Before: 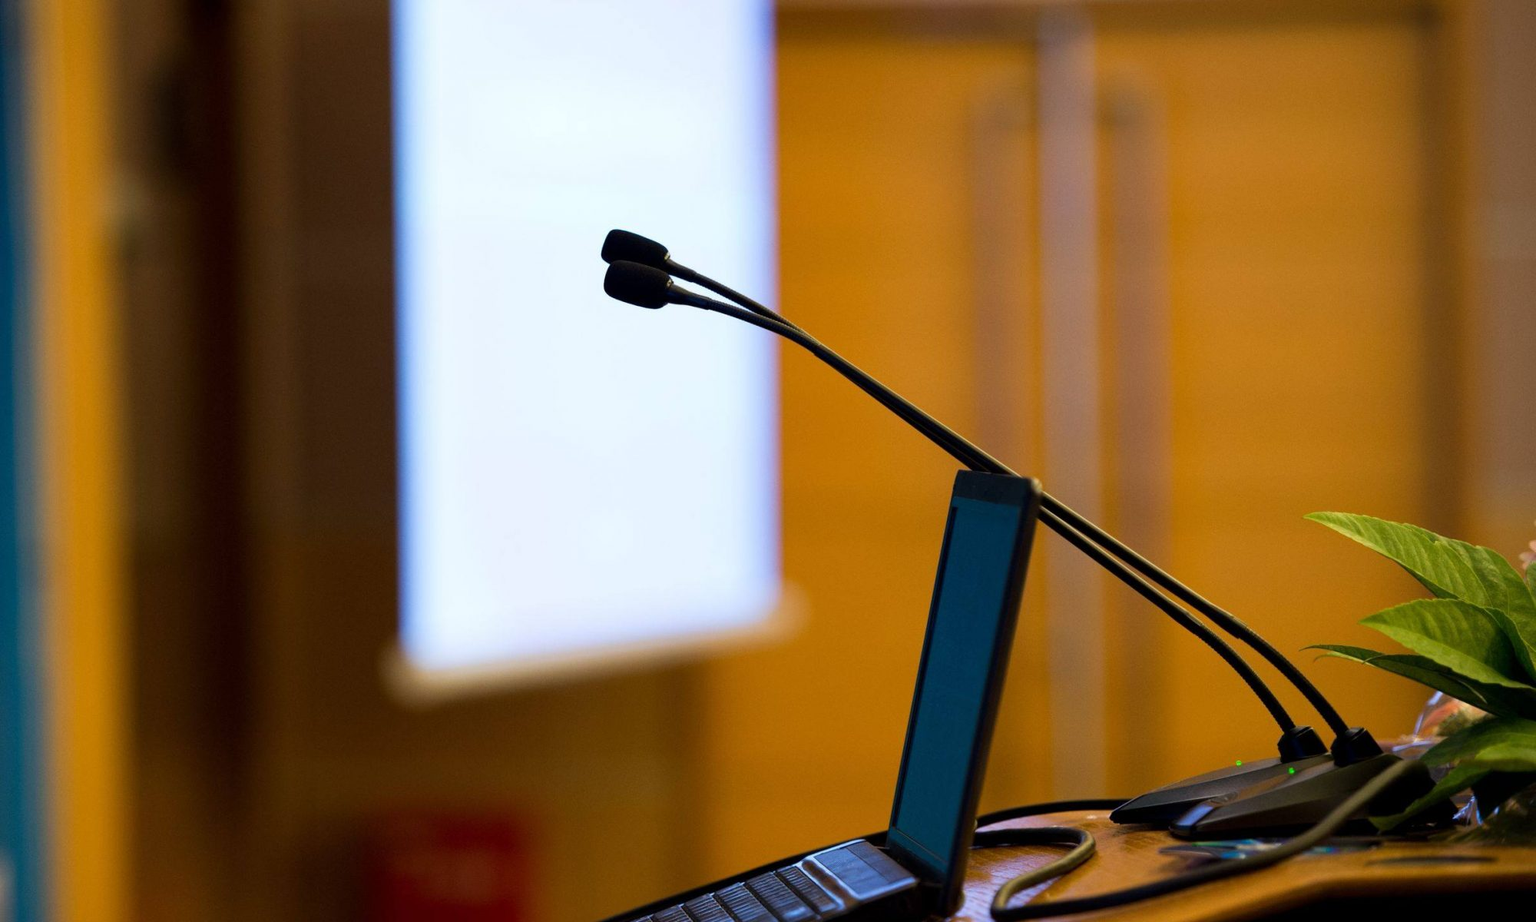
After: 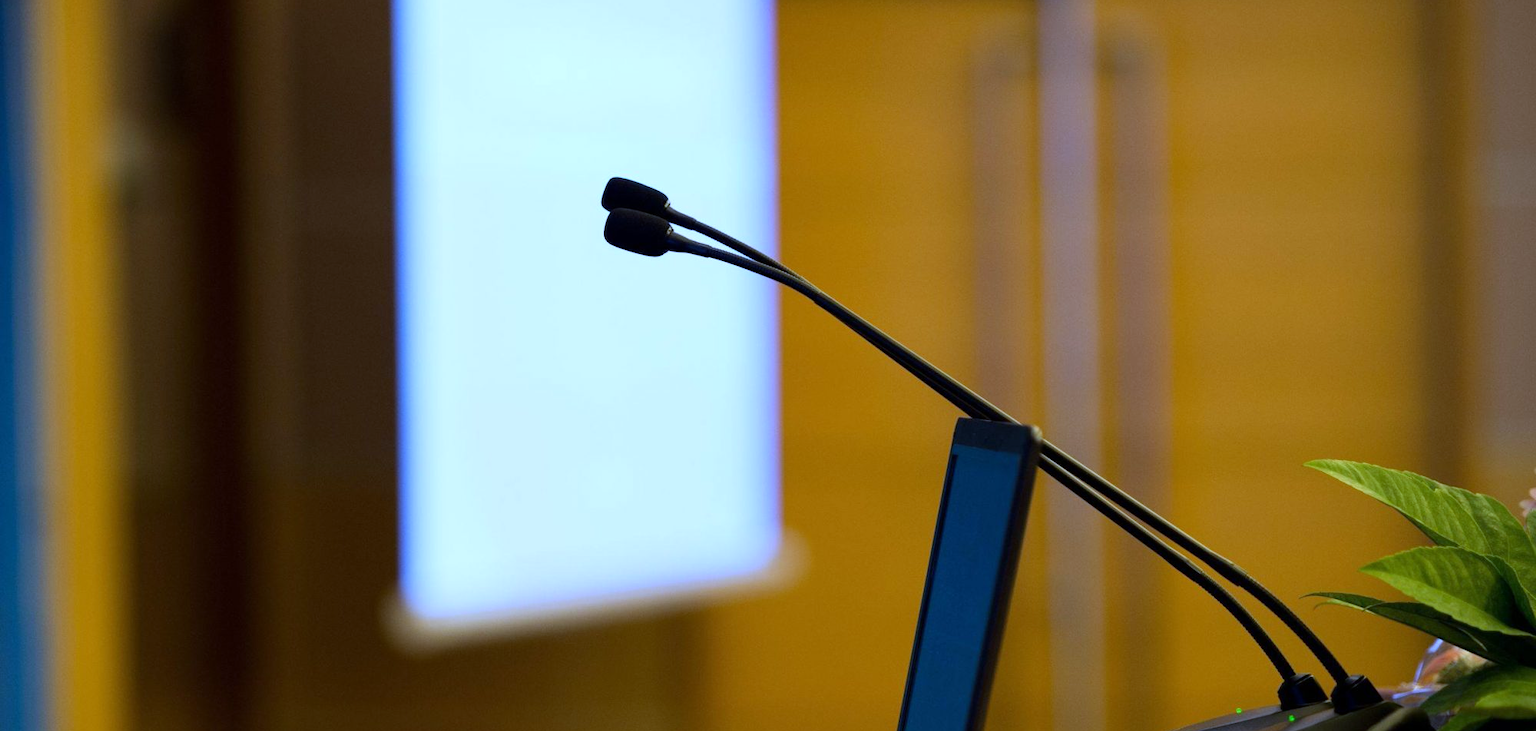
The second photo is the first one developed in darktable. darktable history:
white balance: red 0.871, blue 1.249
crop and rotate: top 5.667%, bottom 14.937%
